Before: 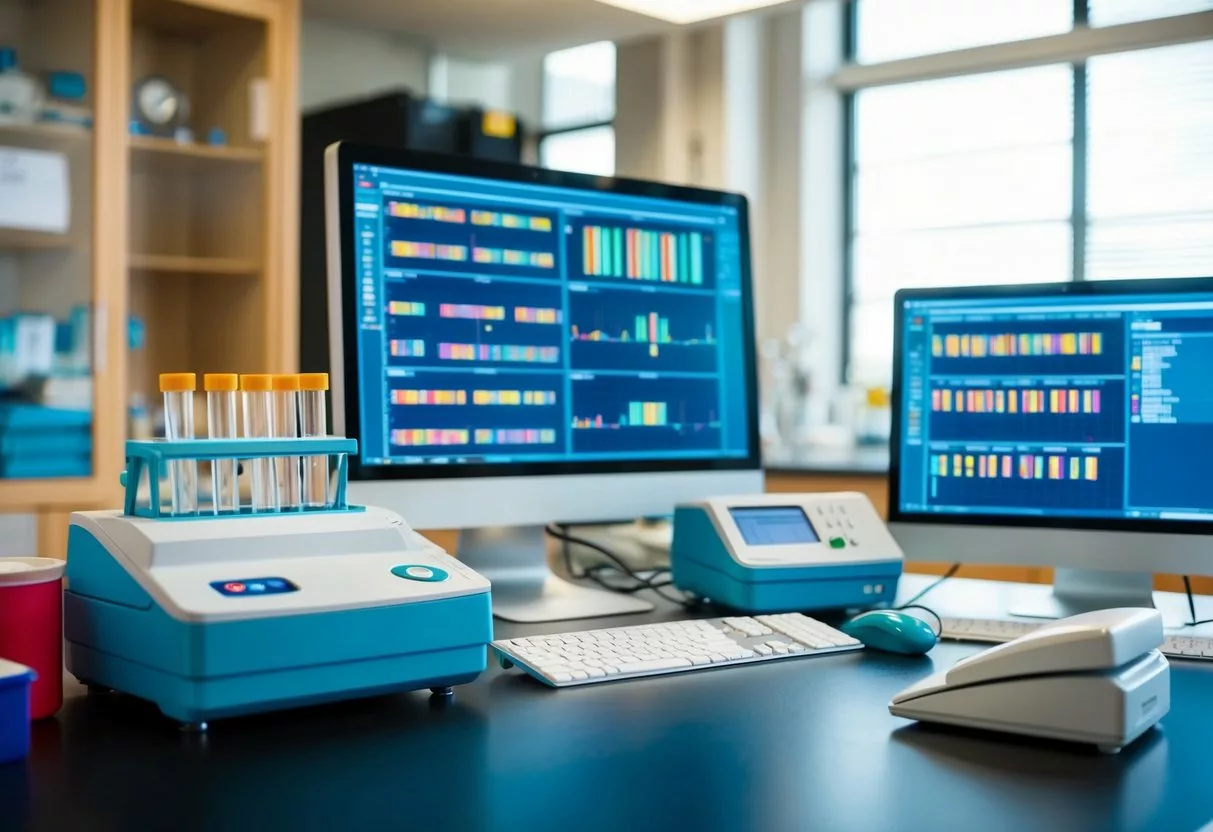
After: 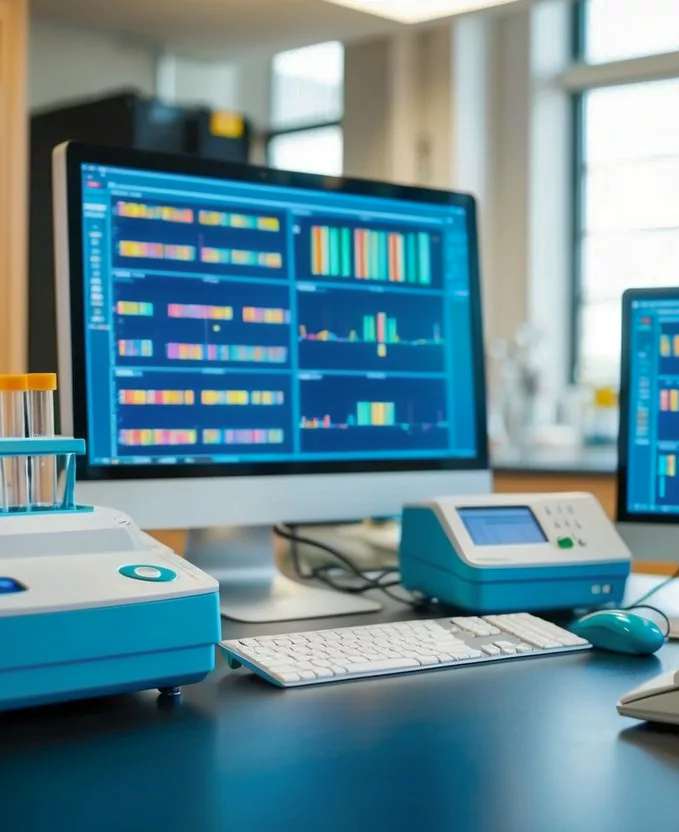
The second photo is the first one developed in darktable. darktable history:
tone equalizer: edges refinement/feathering 500, mask exposure compensation -1.57 EV, preserve details no
crop and rotate: left 22.501%, right 21.489%
shadows and highlights: on, module defaults
